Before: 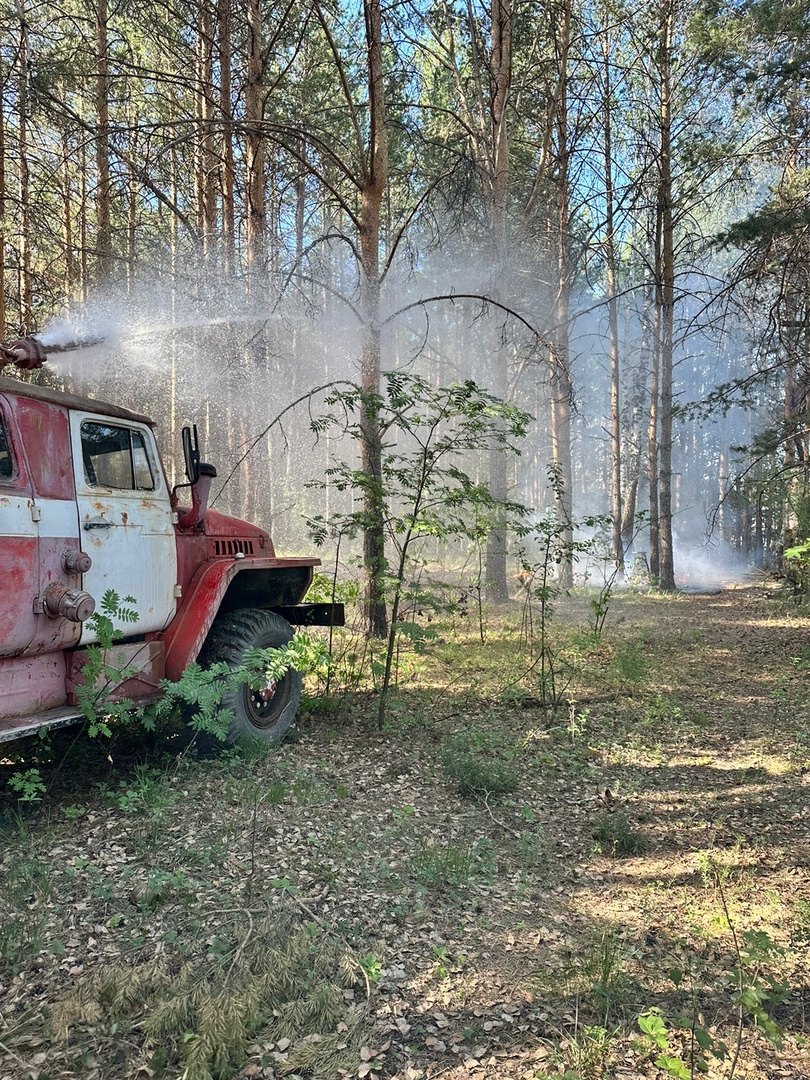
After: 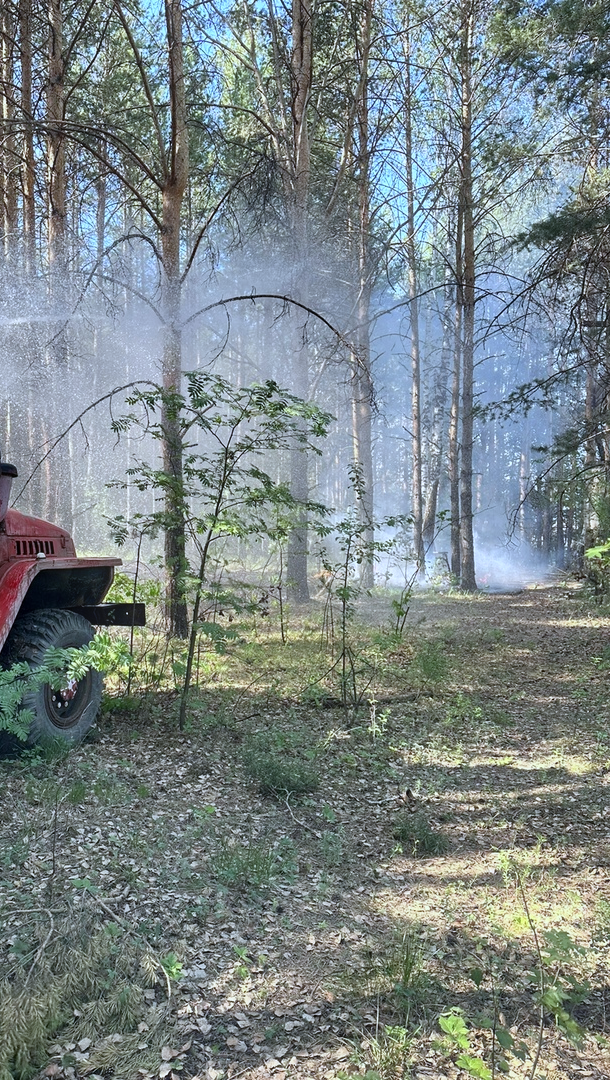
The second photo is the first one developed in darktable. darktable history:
contrast brightness saturation: saturation -0.04
white balance: red 0.931, blue 1.11
crop and rotate: left 24.6%
bloom: size 5%, threshold 95%, strength 15%
